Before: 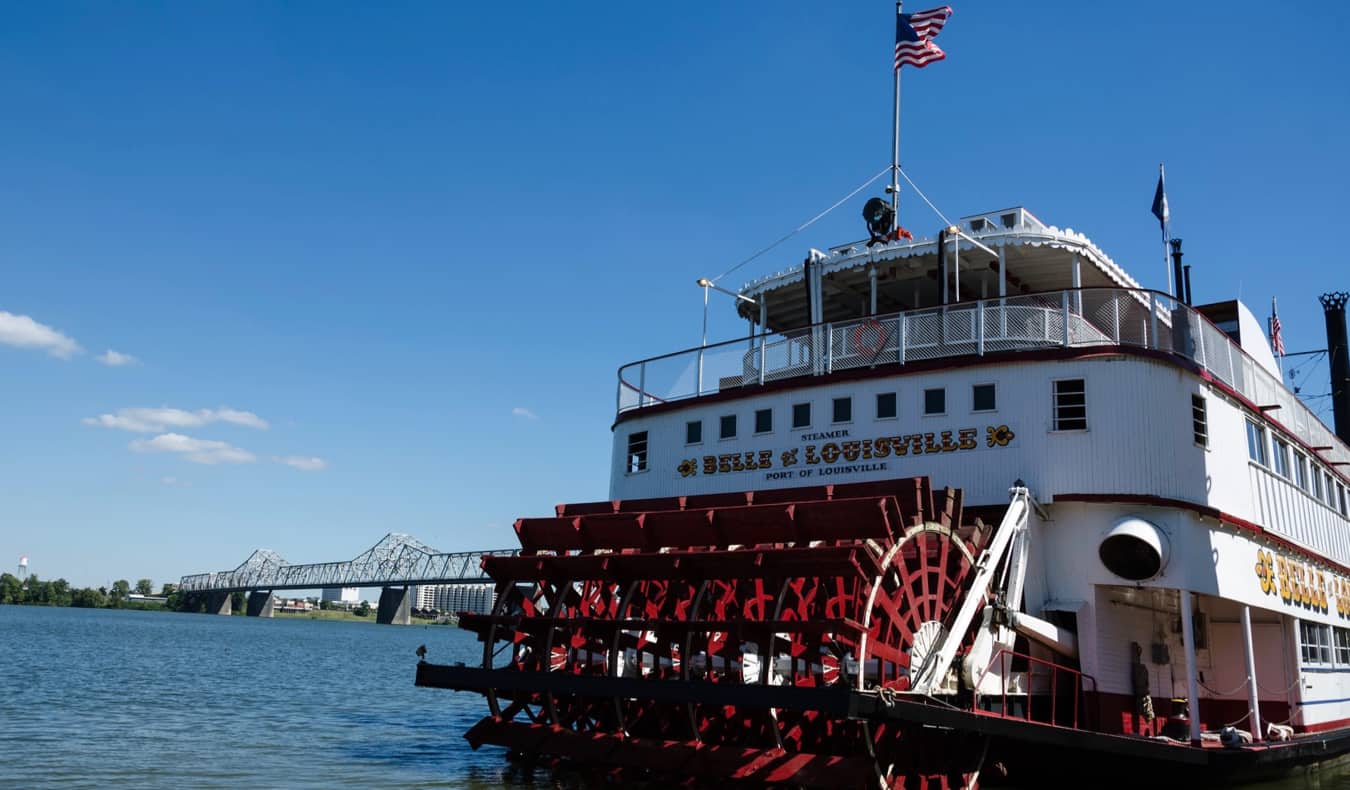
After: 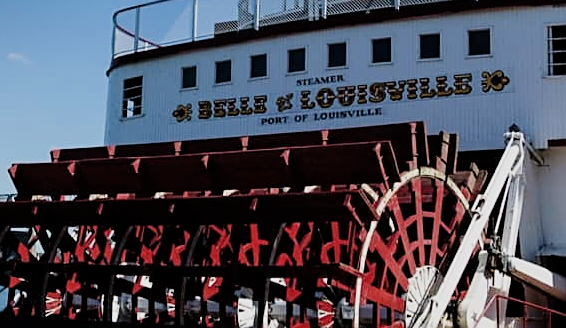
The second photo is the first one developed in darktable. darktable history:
sharpen: on, module defaults
exposure: exposure 0.403 EV, compensate exposure bias true, compensate highlight preservation false
crop: left 37.418%, top 44.941%, right 20.638%, bottom 13.527%
shadows and highlights: shadows 20.97, highlights -82.7, soften with gaussian
filmic rgb: black relative exposure -7.65 EV, white relative exposure 4.56 EV, hardness 3.61
